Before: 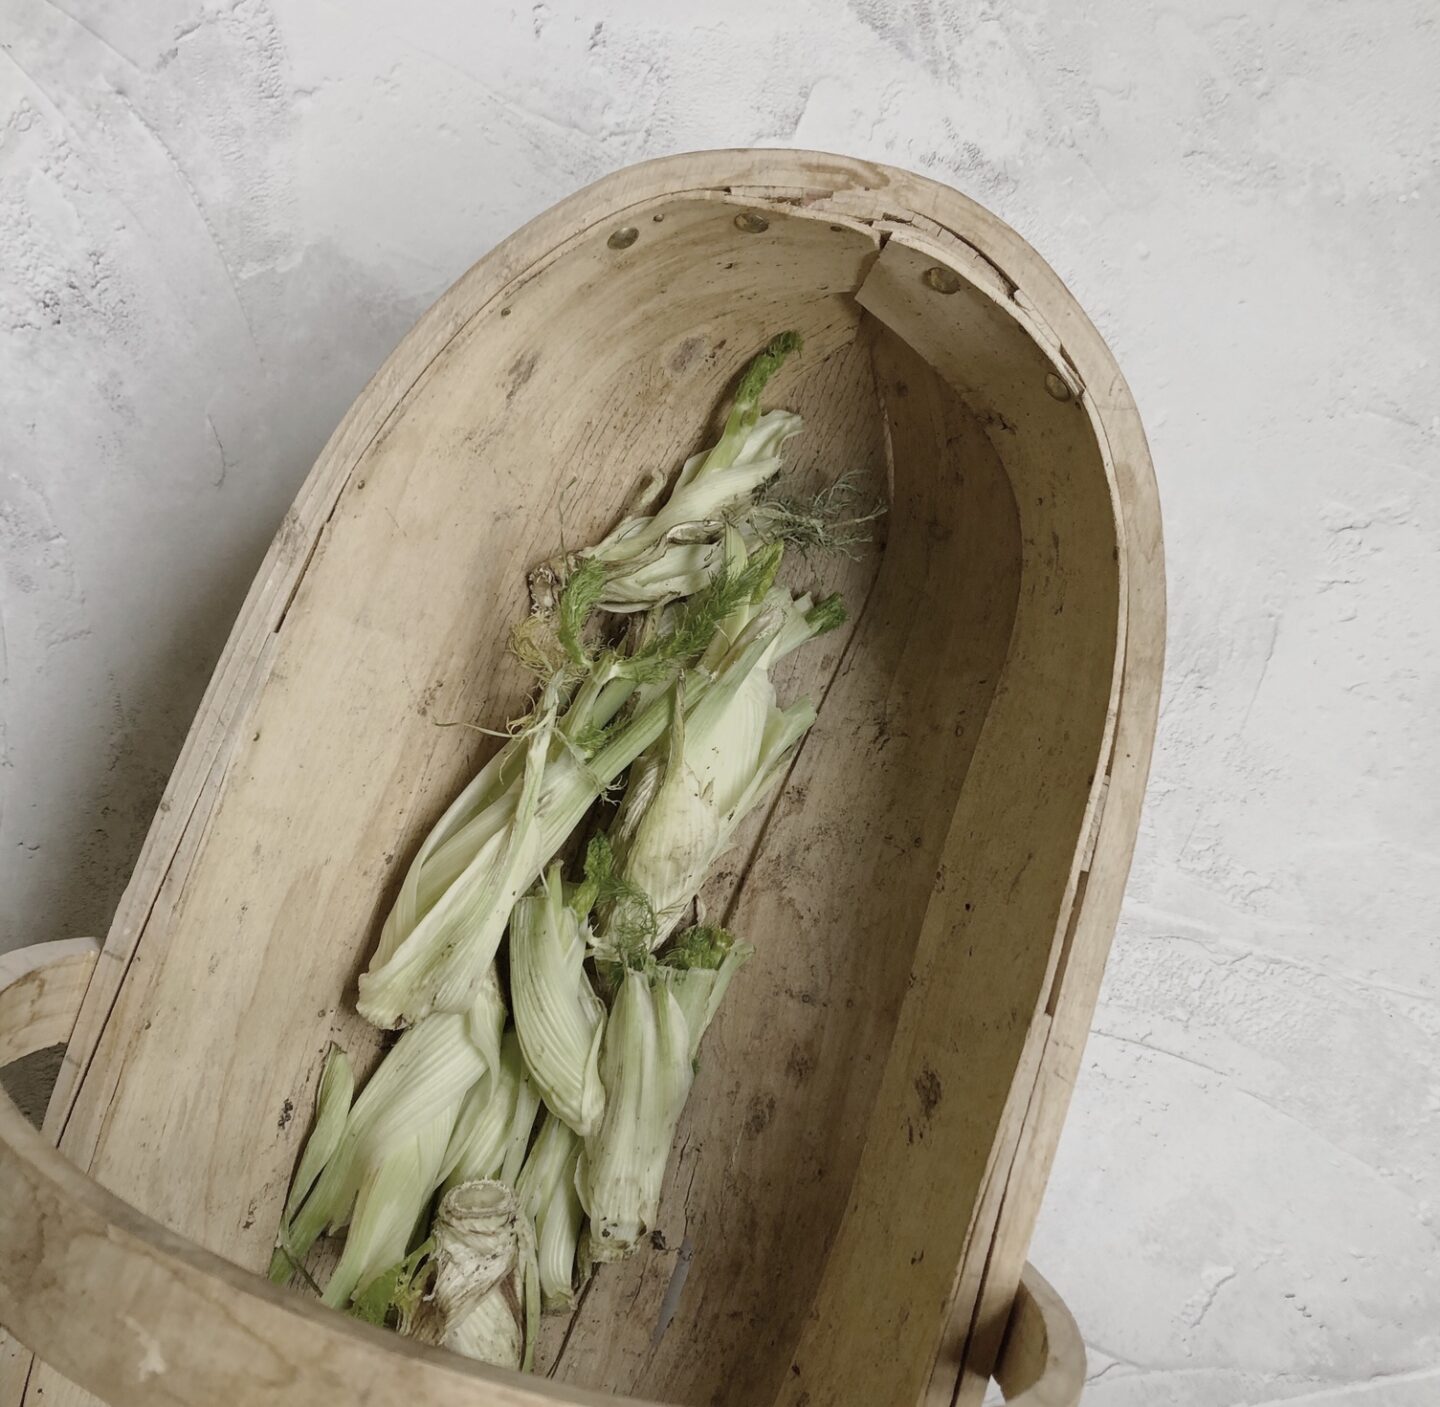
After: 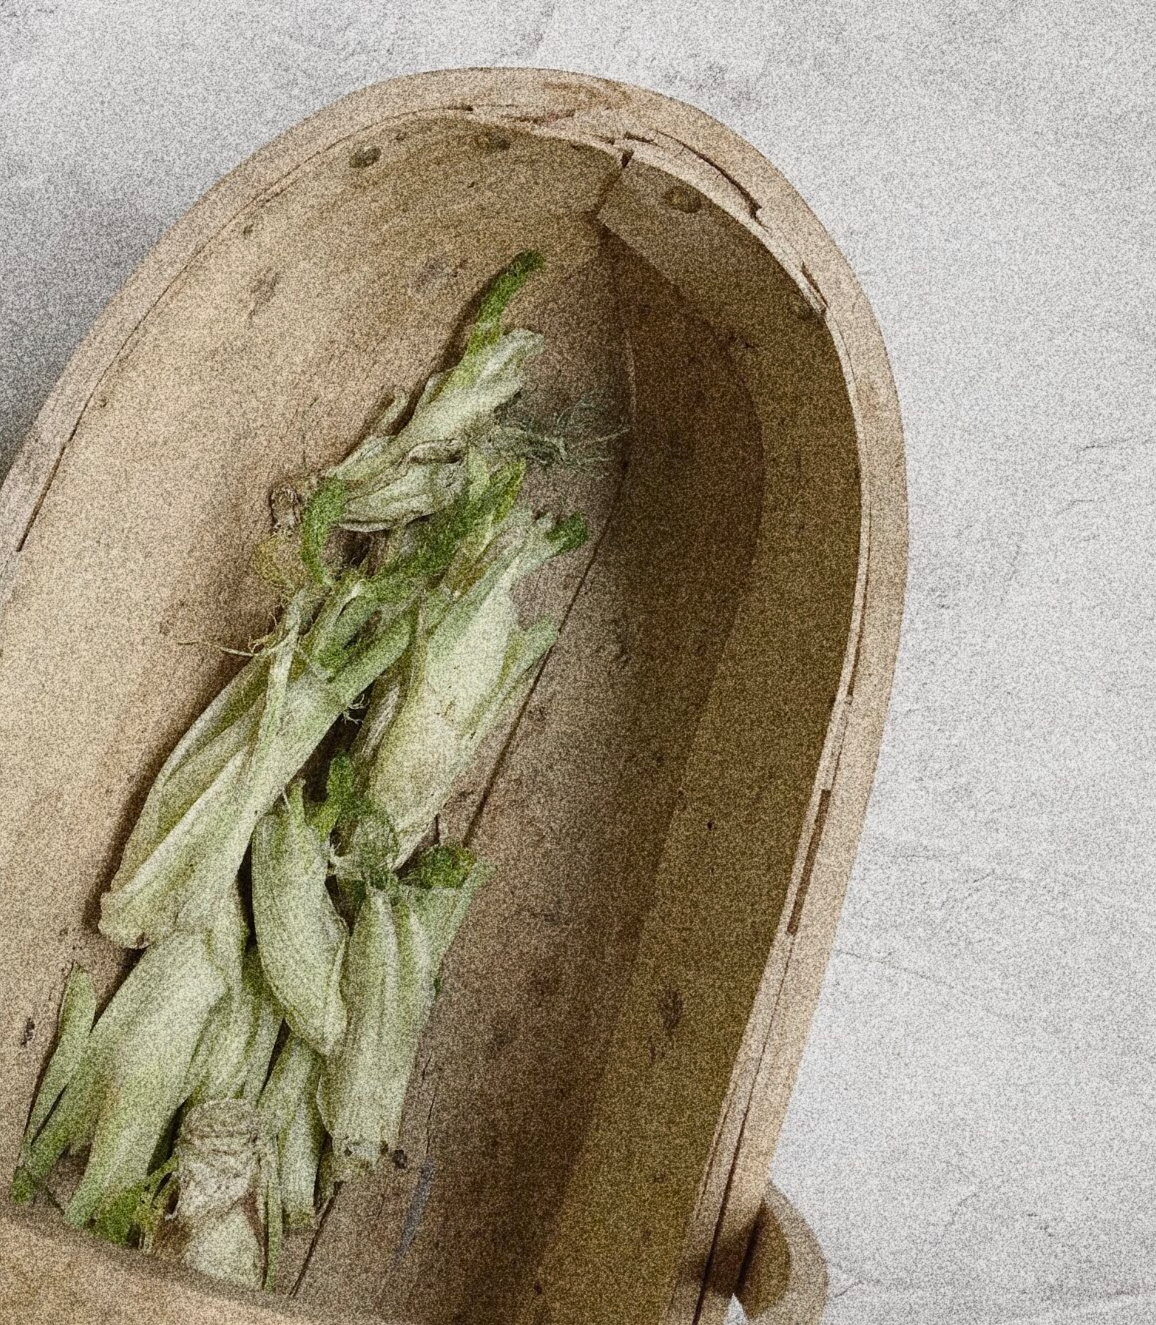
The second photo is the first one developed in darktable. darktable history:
grain: coarseness 30.02 ISO, strength 100%
crop and rotate: left 17.959%, top 5.771%, right 1.742%
